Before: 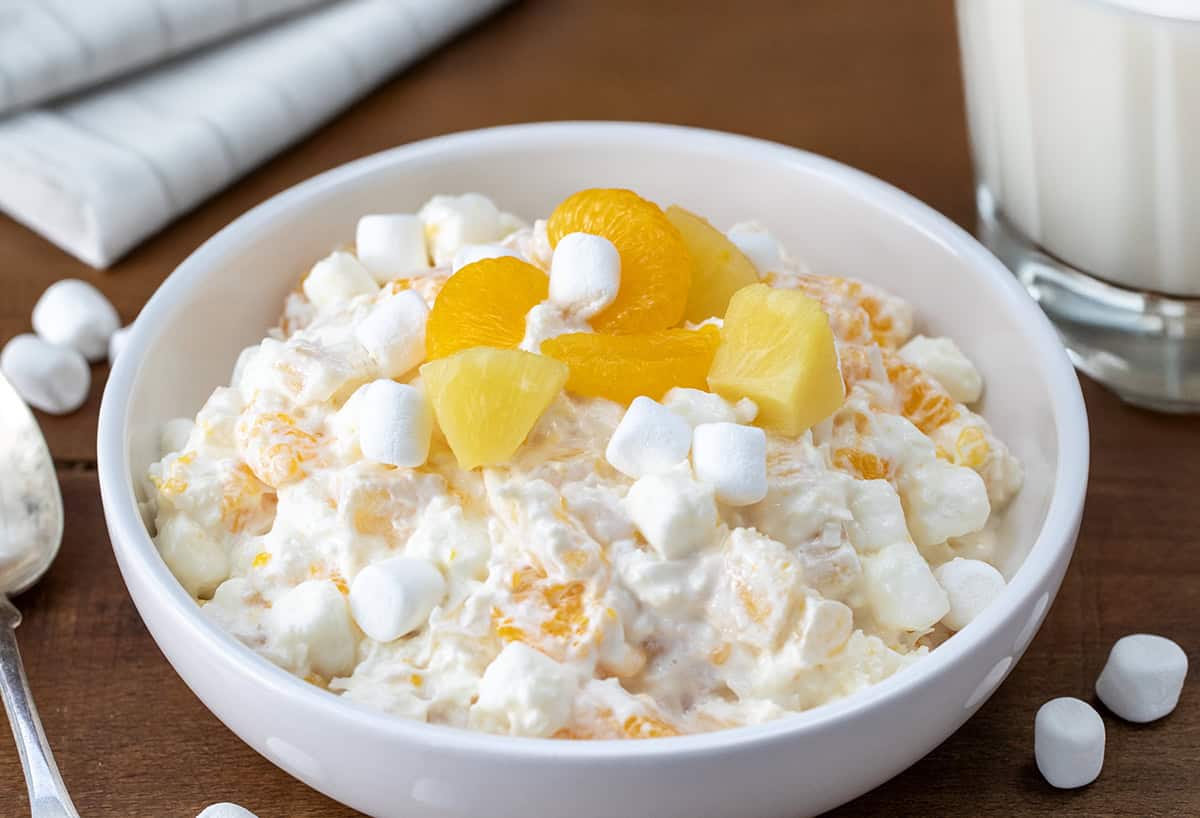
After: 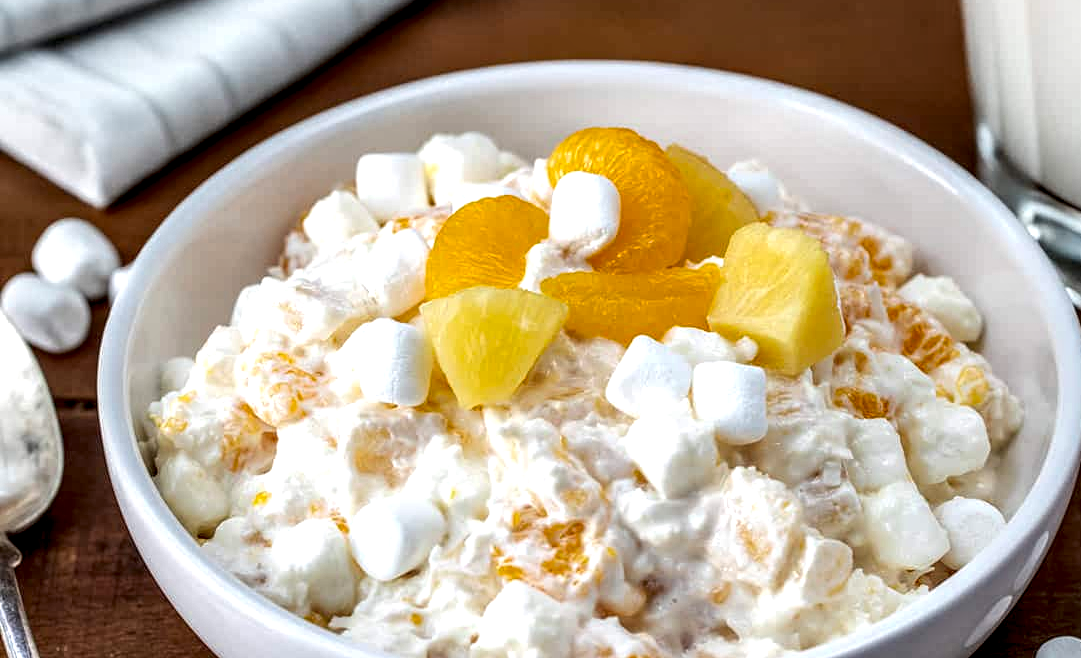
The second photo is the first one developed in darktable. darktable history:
crop: top 7.502%, right 9.888%, bottom 12.026%
local contrast: highlights 20%, detail 196%
